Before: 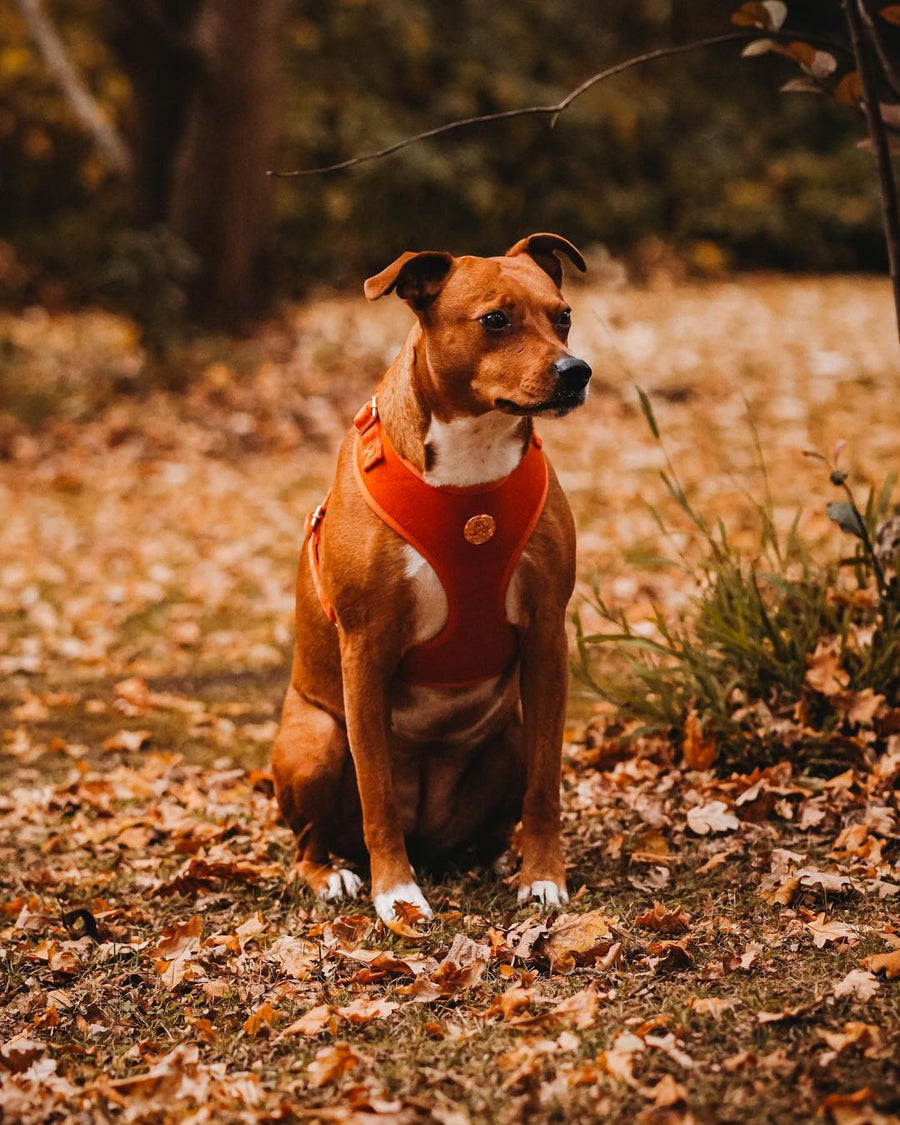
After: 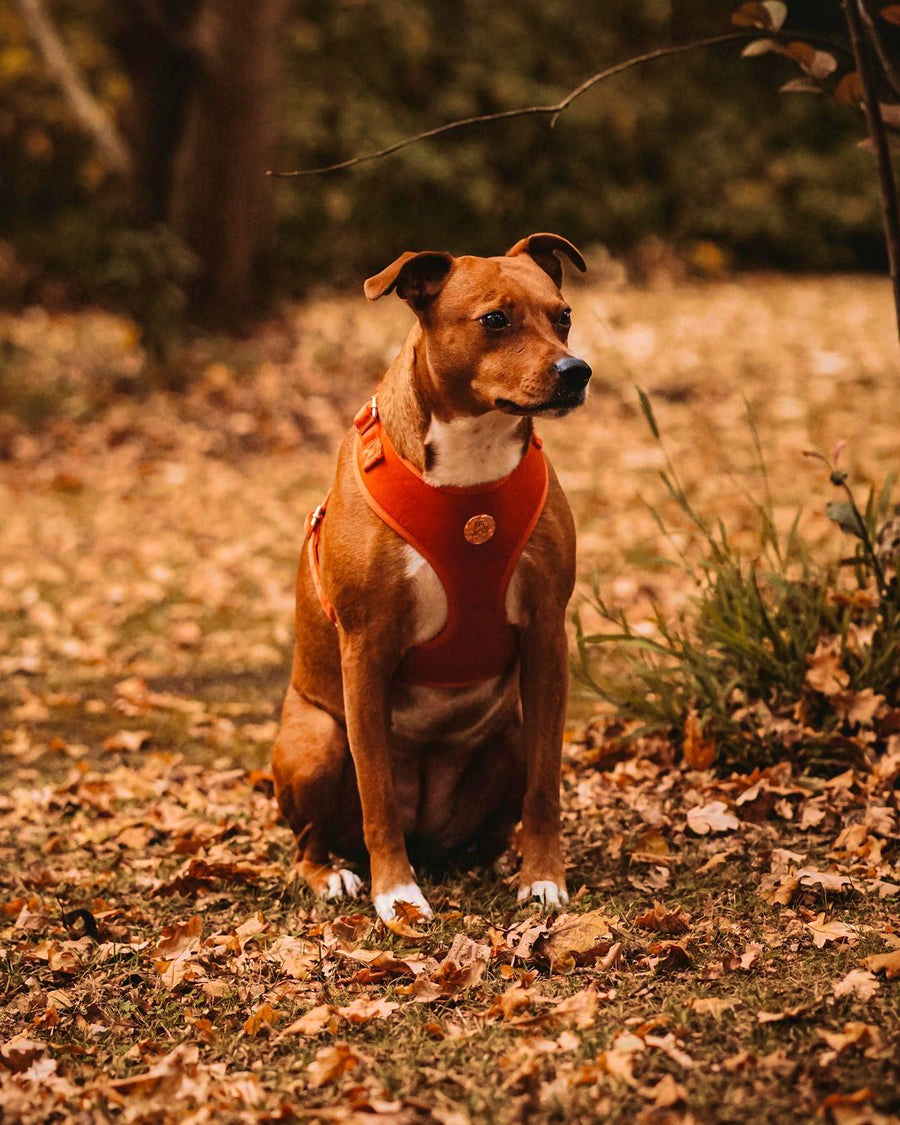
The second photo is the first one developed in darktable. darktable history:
tone equalizer: on, module defaults
local contrast: mode bilateral grid, contrast 10, coarseness 25, detail 115%, midtone range 0.2
velvia: strength 73.73%
